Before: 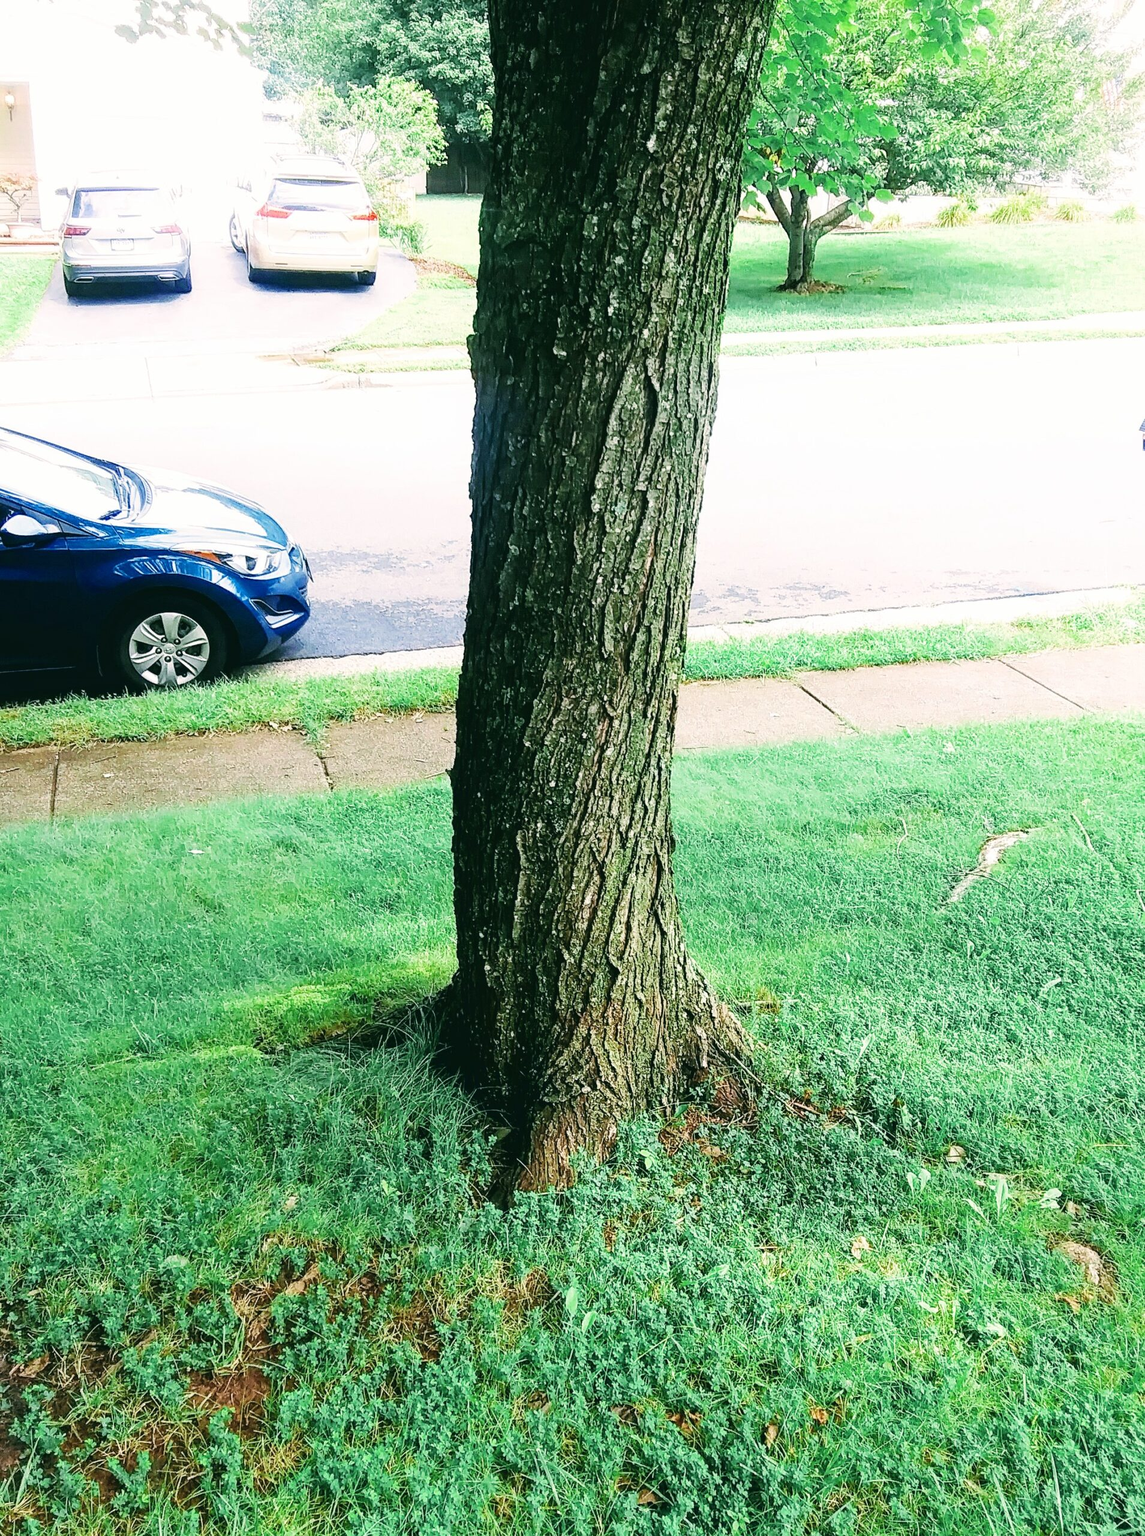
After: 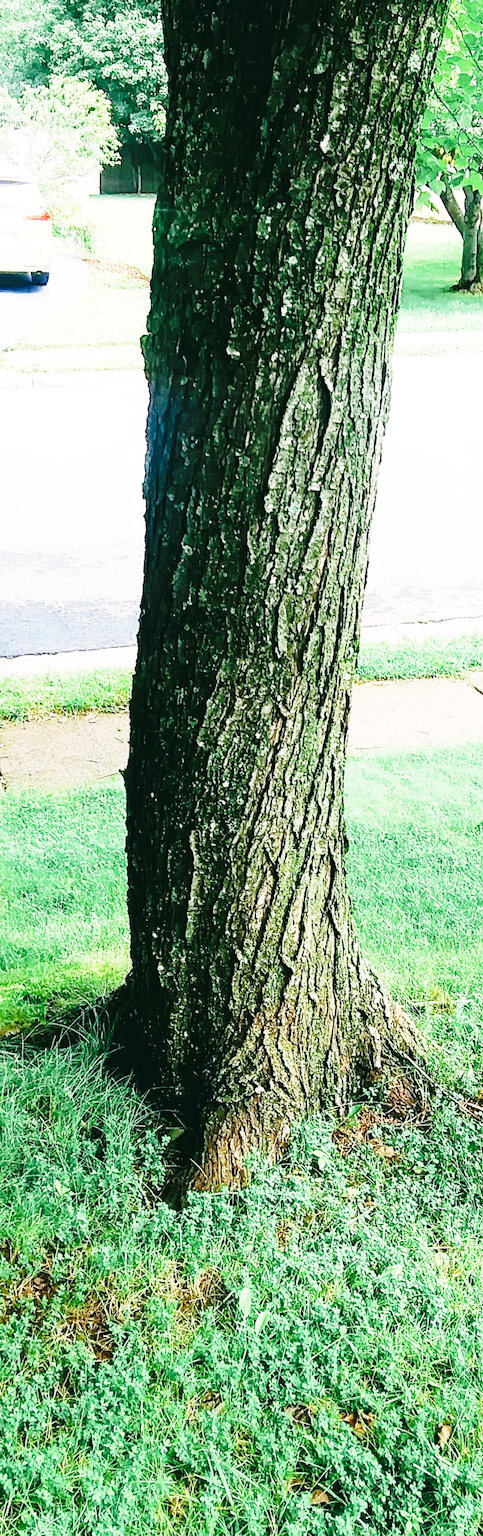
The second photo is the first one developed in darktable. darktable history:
base curve: curves: ch0 [(0, 0) (0.028, 0.03) (0.121, 0.232) (0.46, 0.748) (0.859, 0.968) (1, 1)], preserve colors none
crop: left 28.583%, right 29.231%
